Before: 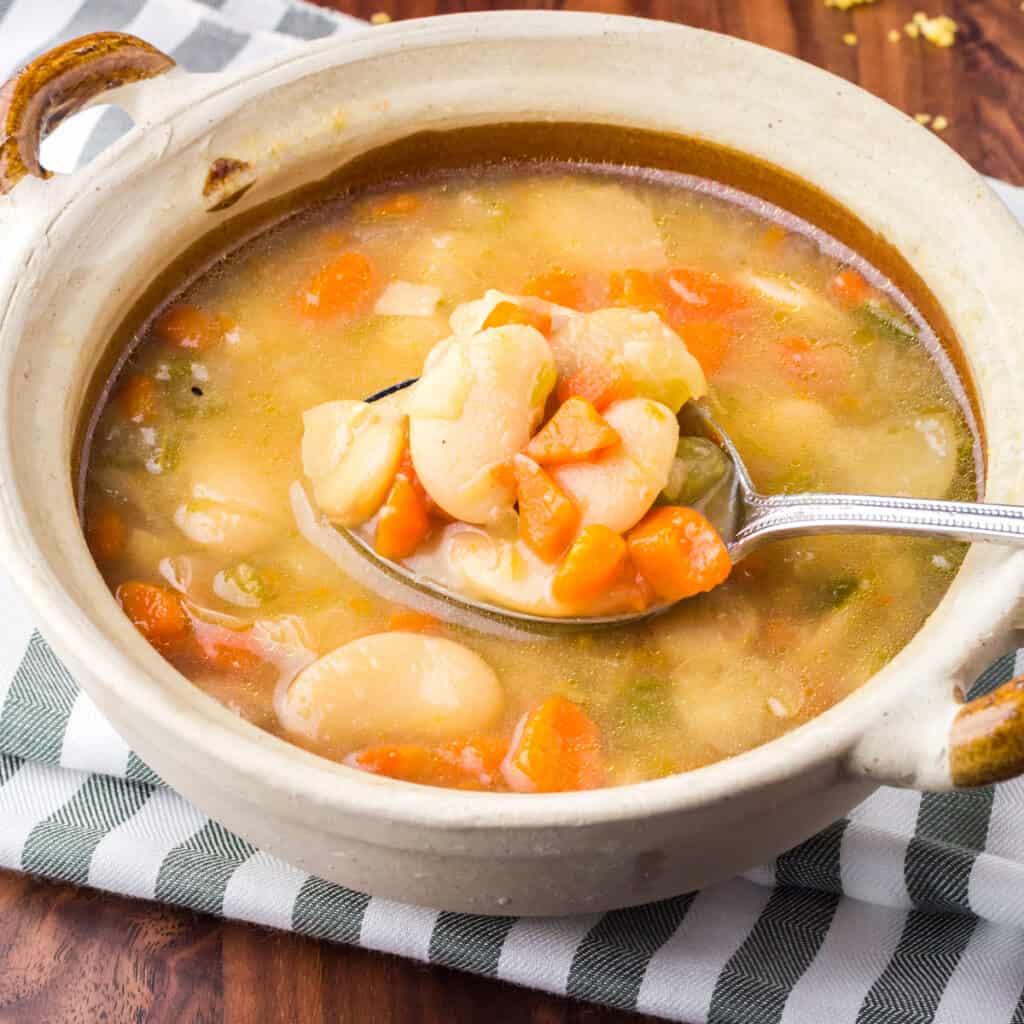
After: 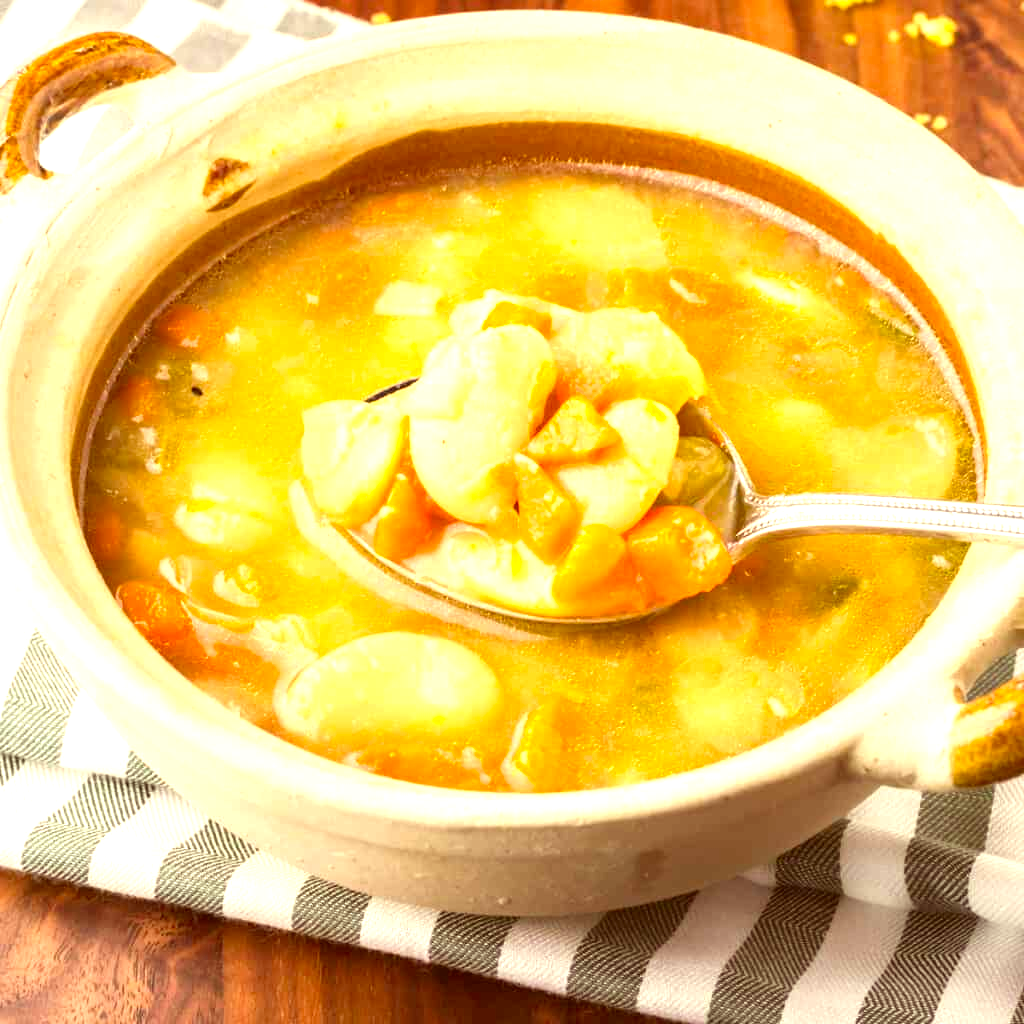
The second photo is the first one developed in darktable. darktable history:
exposure: black level correction 0, exposure 1.1 EV, compensate highlight preservation false
color correction: highlights a* 1.12, highlights b* 24.26, shadows a* 15.58, shadows b* 24.26
contrast brightness saturation: contrast -0.11
color zones: curves: ch0 [(0.25, 0.5) (0.428, 0.473) (0.75, 0.5)]; ch1 [(0.243, 0.479) (0.398, 0.452) (0.75, 0.5)]
